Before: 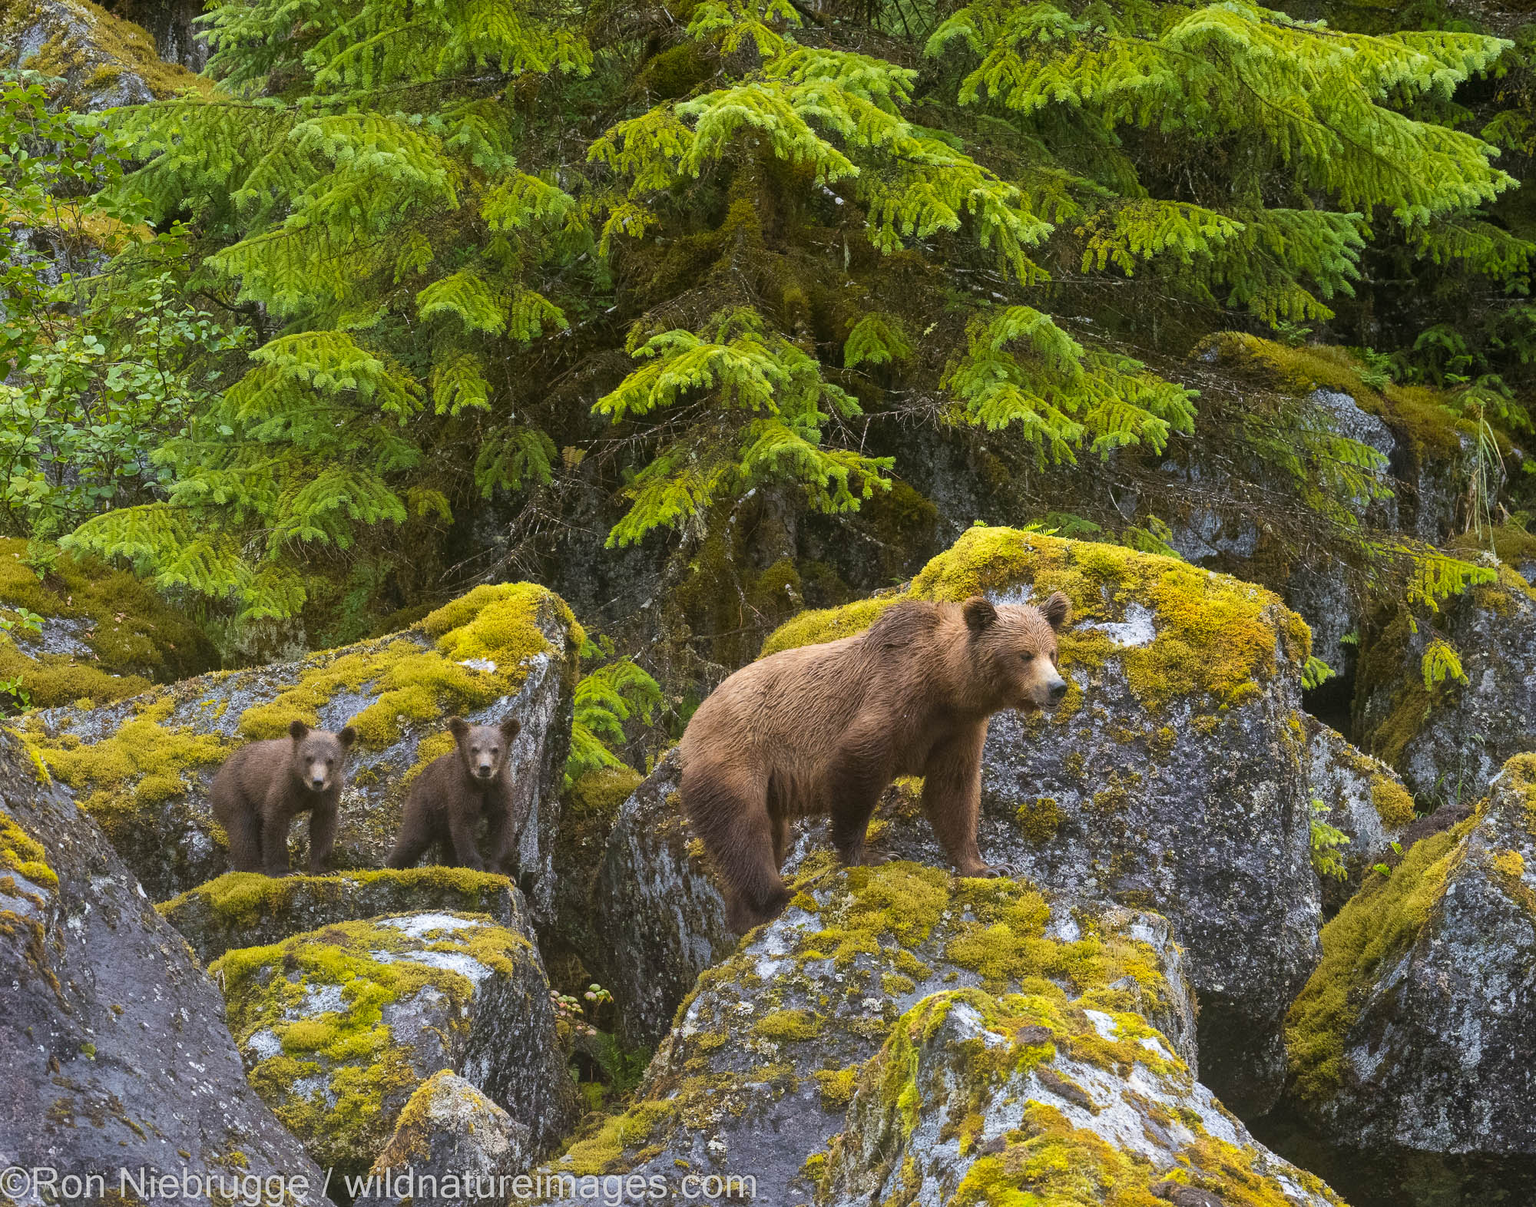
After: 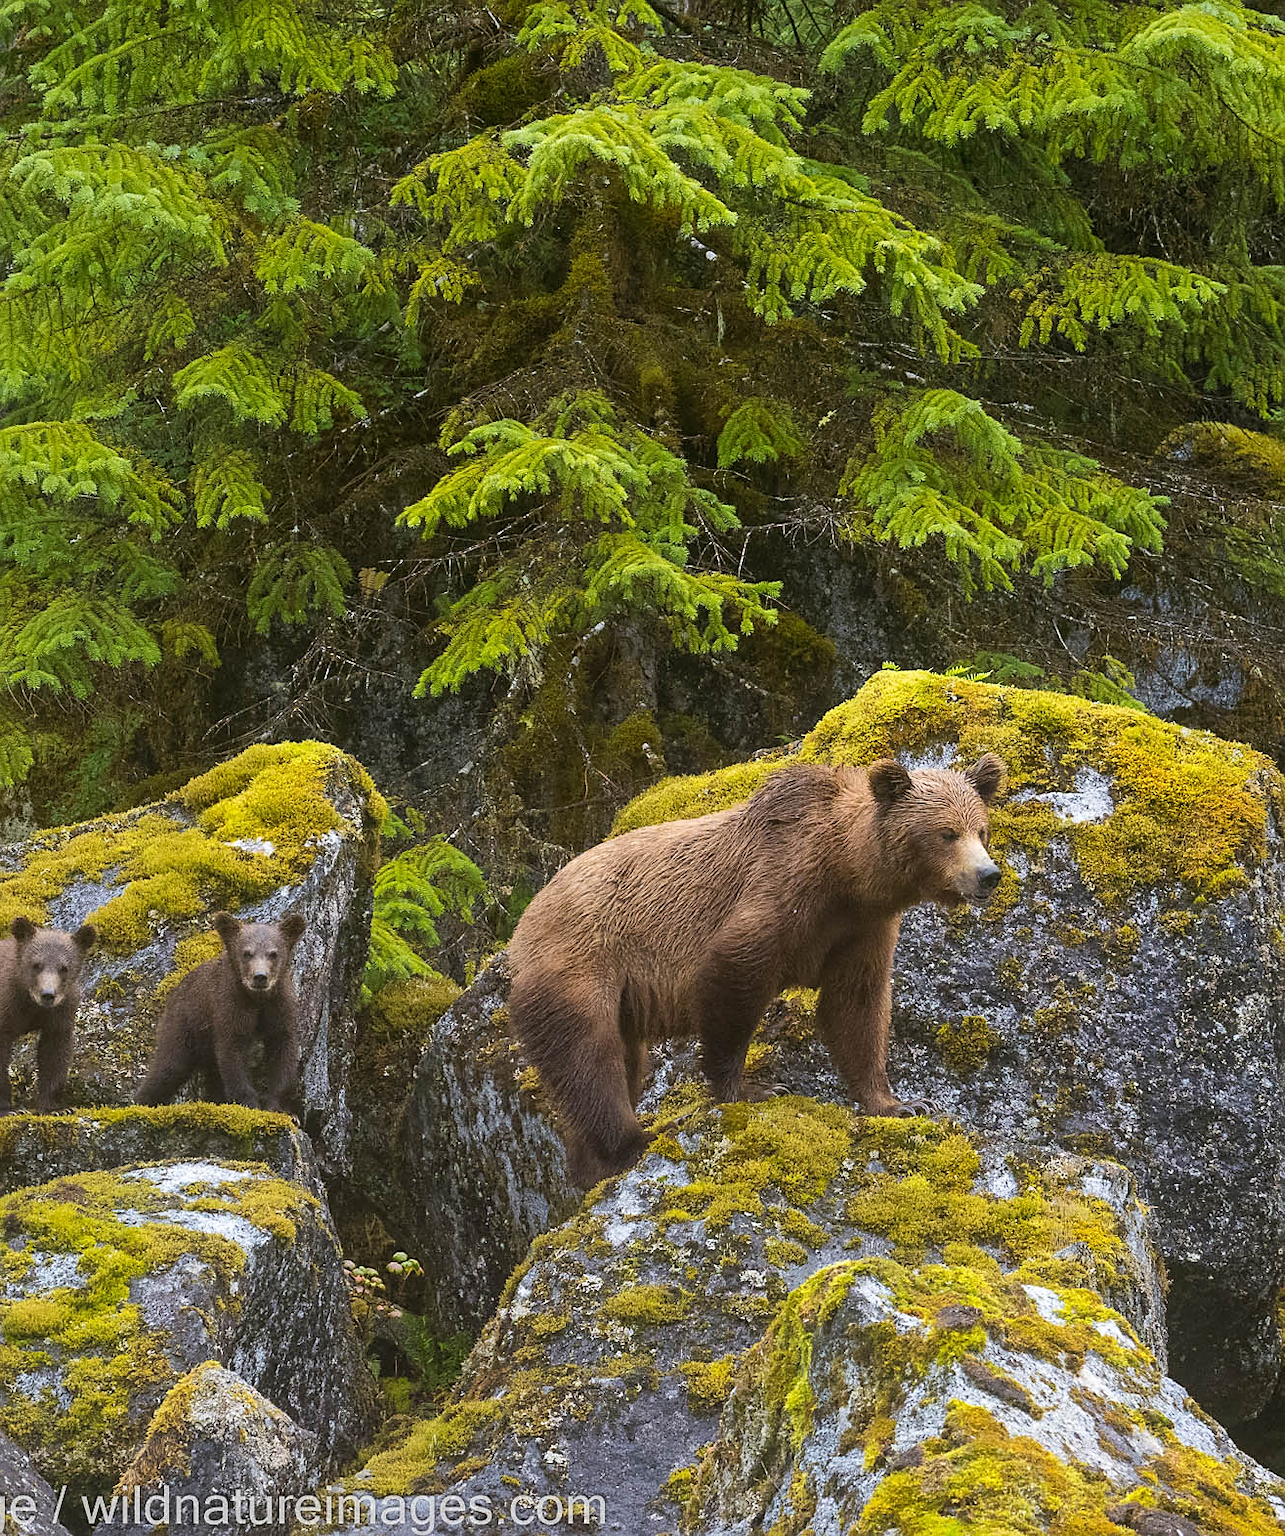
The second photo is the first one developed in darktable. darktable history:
crop and rotate: left 18.265%, right 15.917%
sharpen: radius 1.816, amount 0.41, threshold 1.22
